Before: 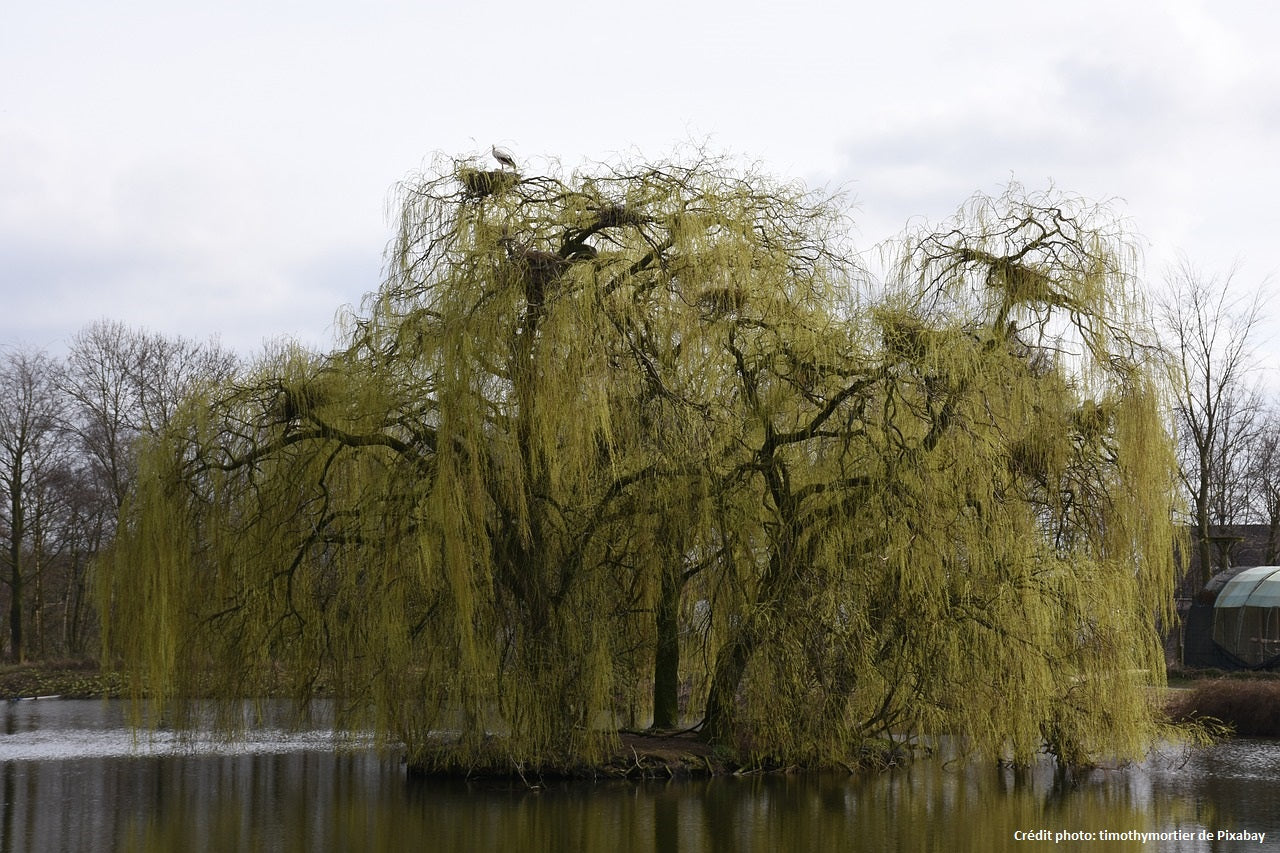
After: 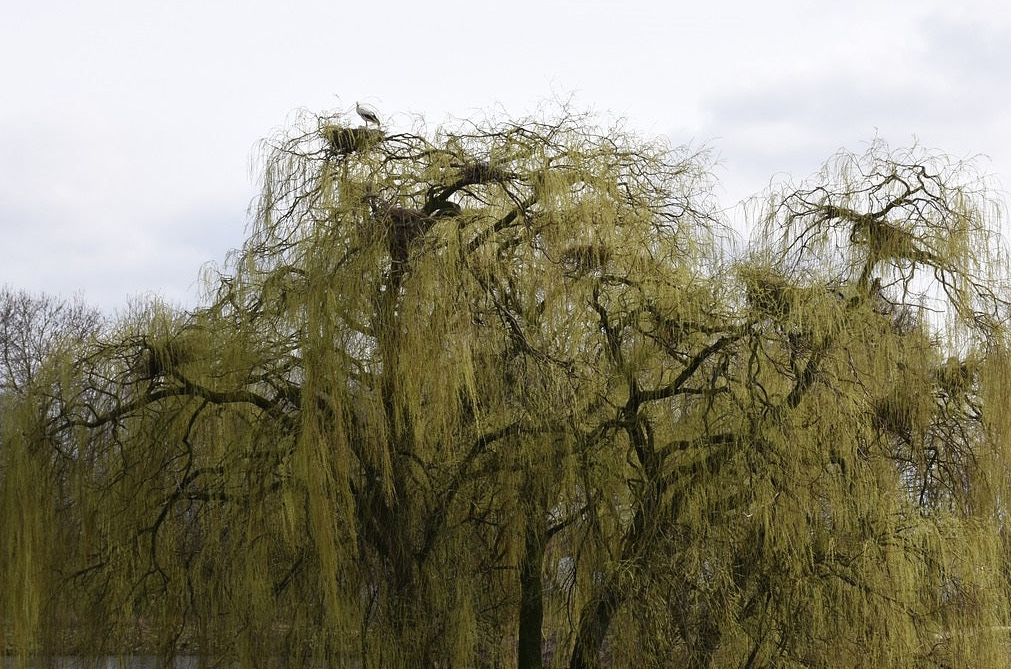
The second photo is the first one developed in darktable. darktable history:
contrast brightness saturation: saturation -0.055
crop and rotate: left 10.674%, top 5.07%, right 10.34%, bottom 16.415%
exposure: compensate exposure bias true, compensate highlight preservation false
